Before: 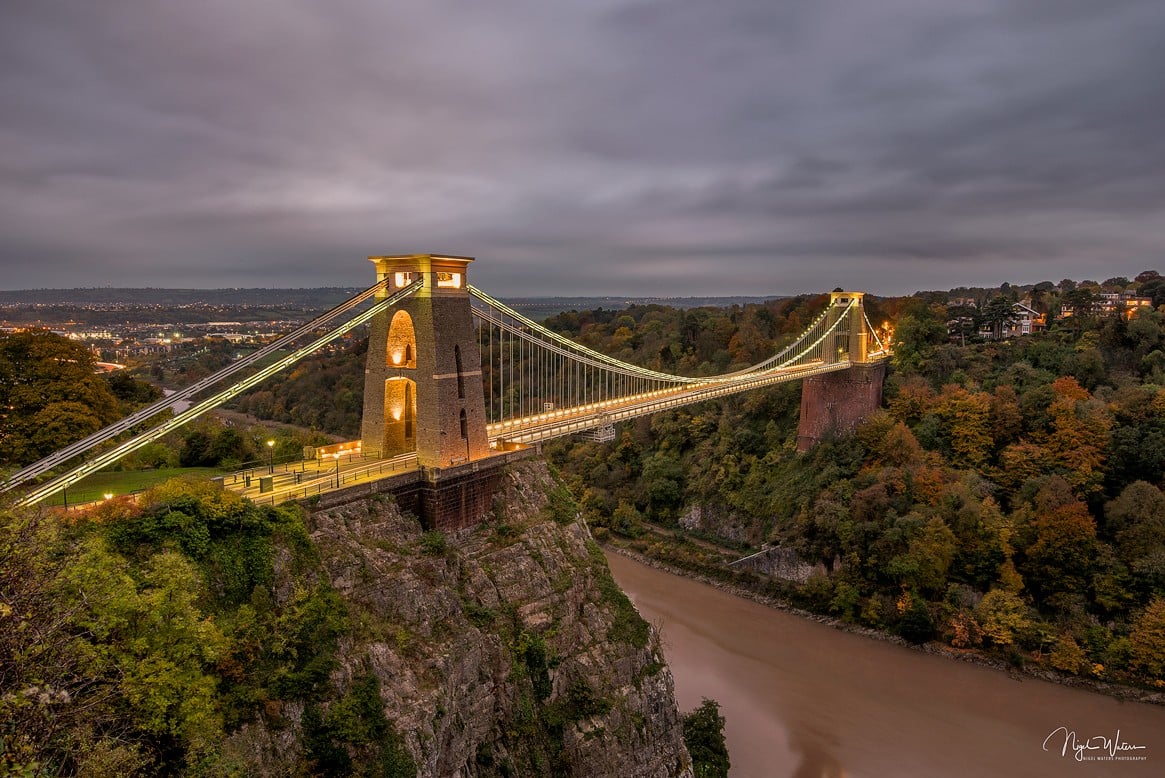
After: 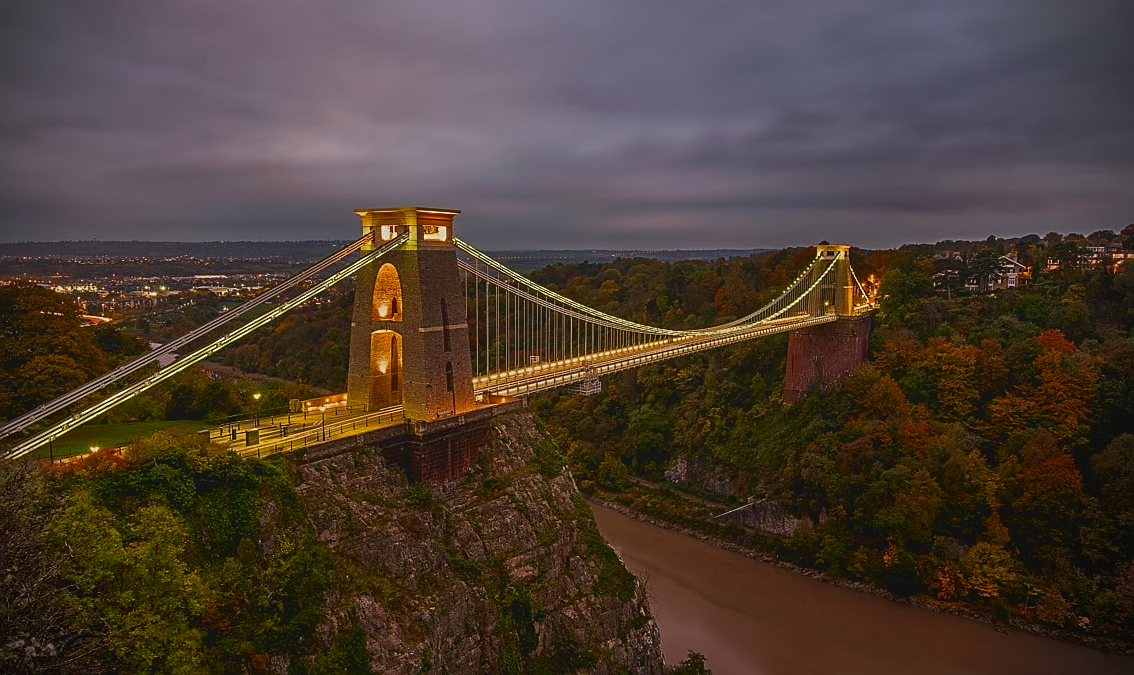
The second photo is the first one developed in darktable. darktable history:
crop: left 1.203%, top 6.145%, right 1.447%, bottom 6.996%
vignetting: fall-off start 88.21%, fall-off radius 25.87%
local contrast: detail 71%
contrast brightness saturation: contrast 0.07, brightness -0.154, saturation 0.108
velvia: strength 14.51%
shadows and highlights: shadows -0.615, highlights 39.1
sharpen: on, module defaults
